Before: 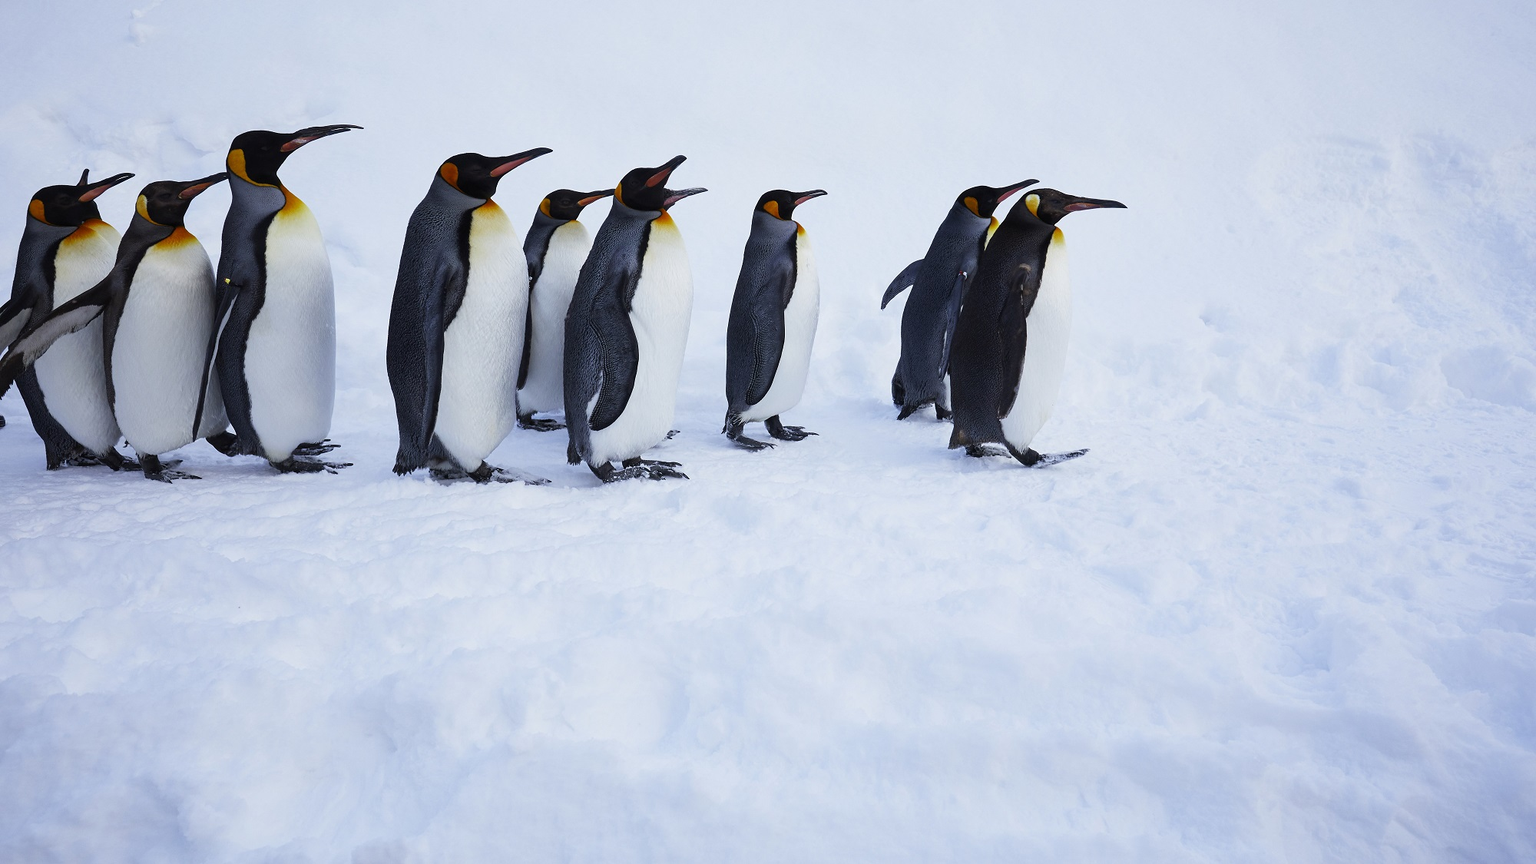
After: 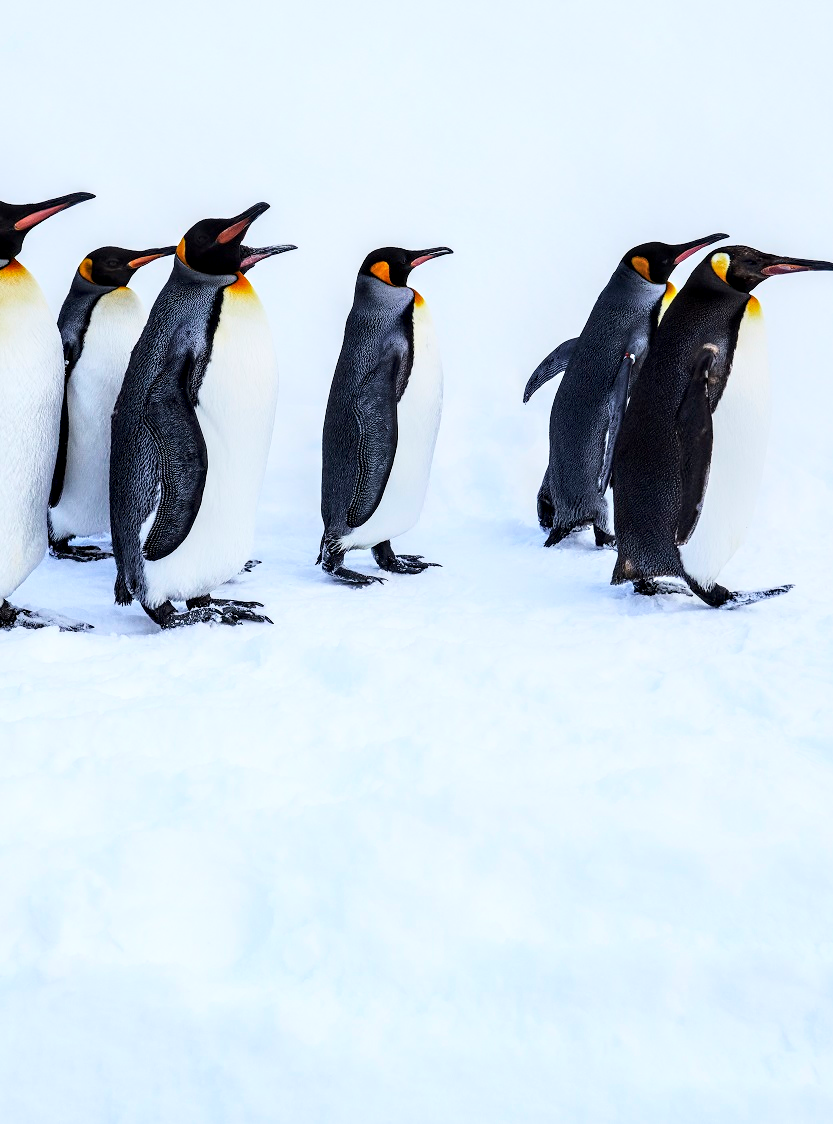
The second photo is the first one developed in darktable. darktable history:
crop: left 31.229%, right 27.105%
base curve: curves: ch0 [(0, 0) (0.028, 0.03) (0.121, 0.232) (0.46, 0.748) (0.859, 0.968) (1, 1)]
local contrast: highlights 60%, shadows 60%, detail 160%
